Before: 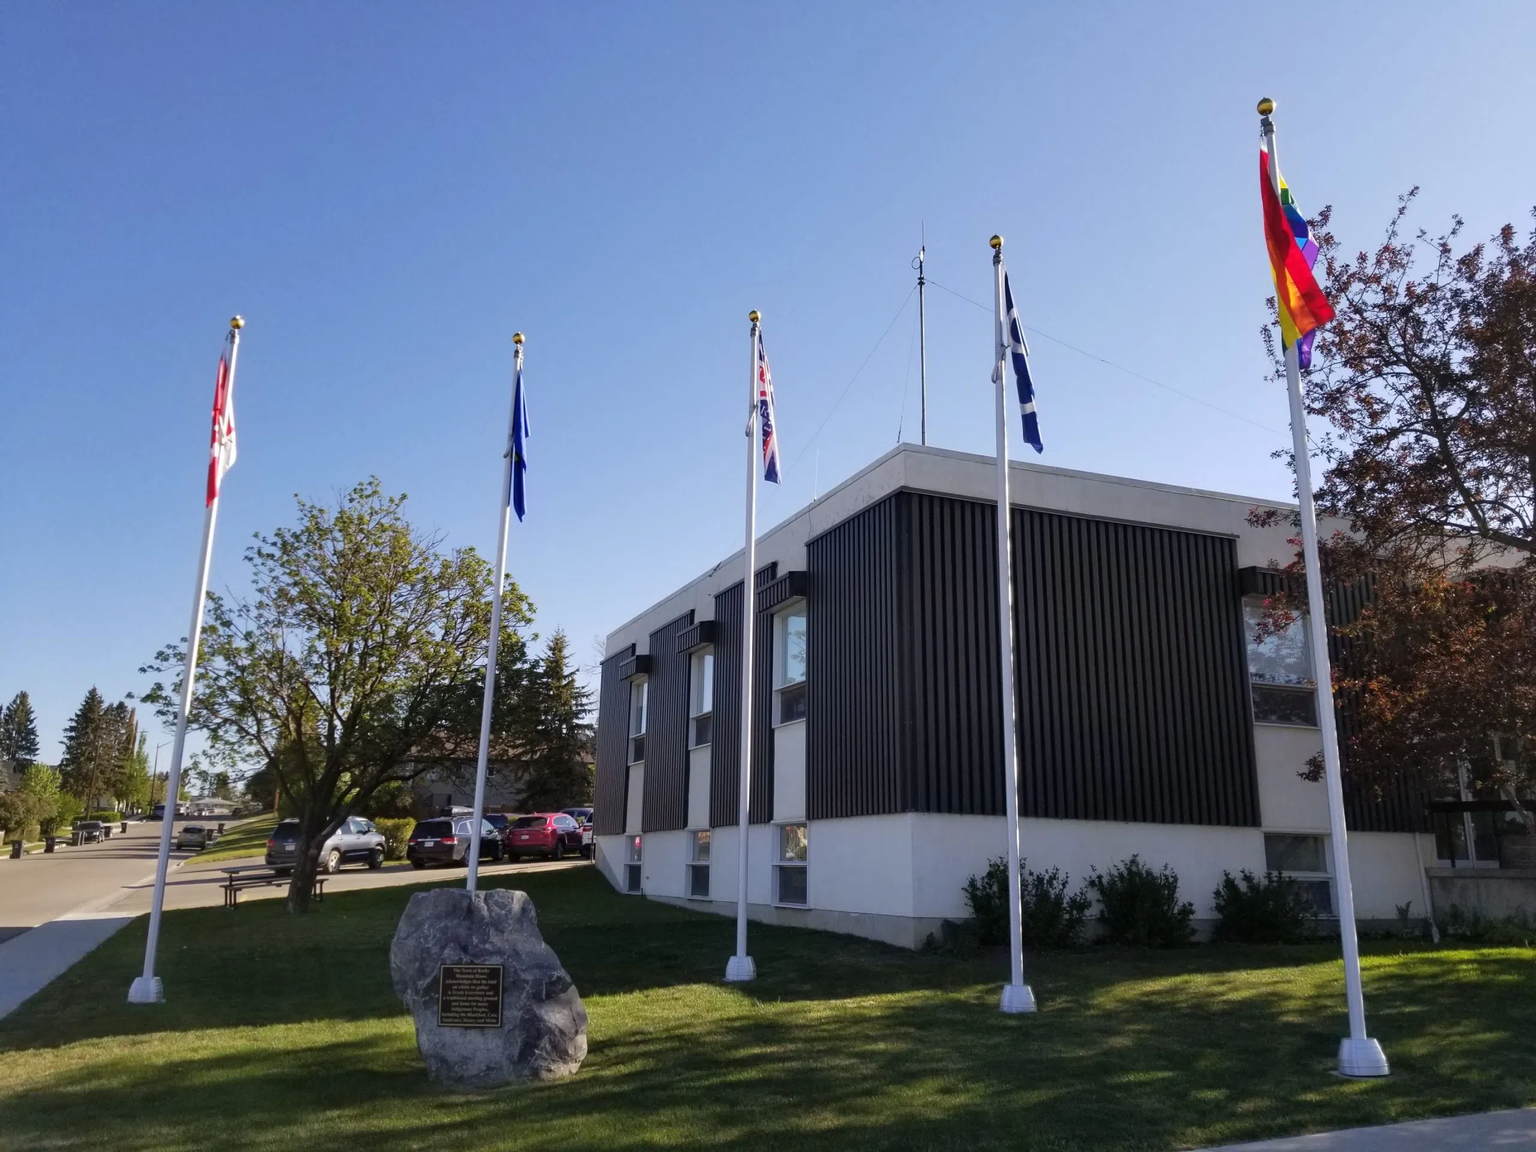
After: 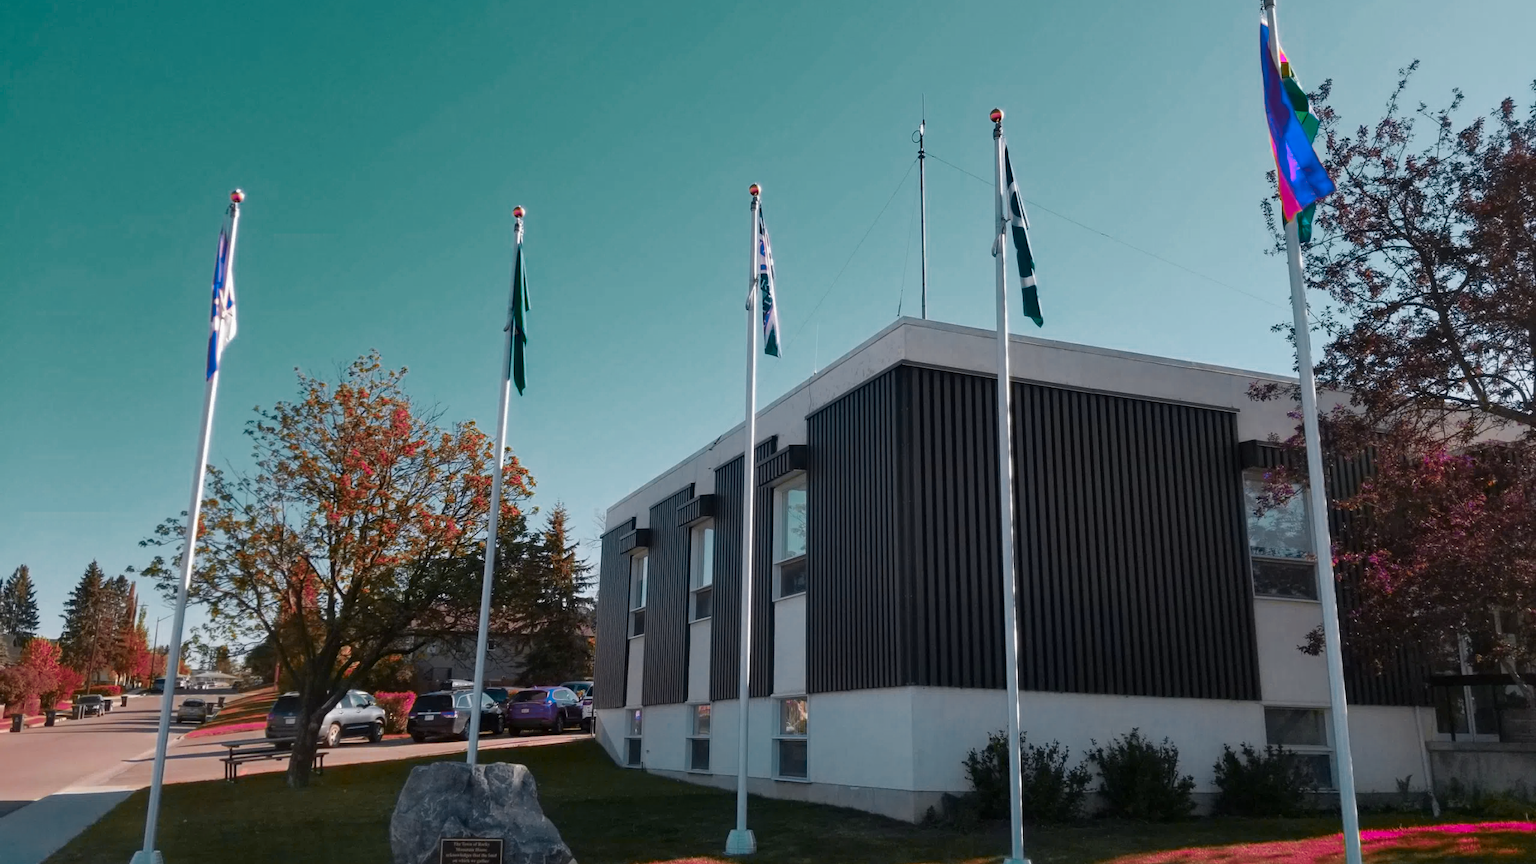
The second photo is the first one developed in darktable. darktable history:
crop: top 11.038%, bottom 13.962%
color zones: curves: ch0 [(0.826, 0.353)]; ch1 [(0.242, 0.647) (0.889, 0.342)]; ch2 [(0.246, 0.089) (0.969, 0.068)]
